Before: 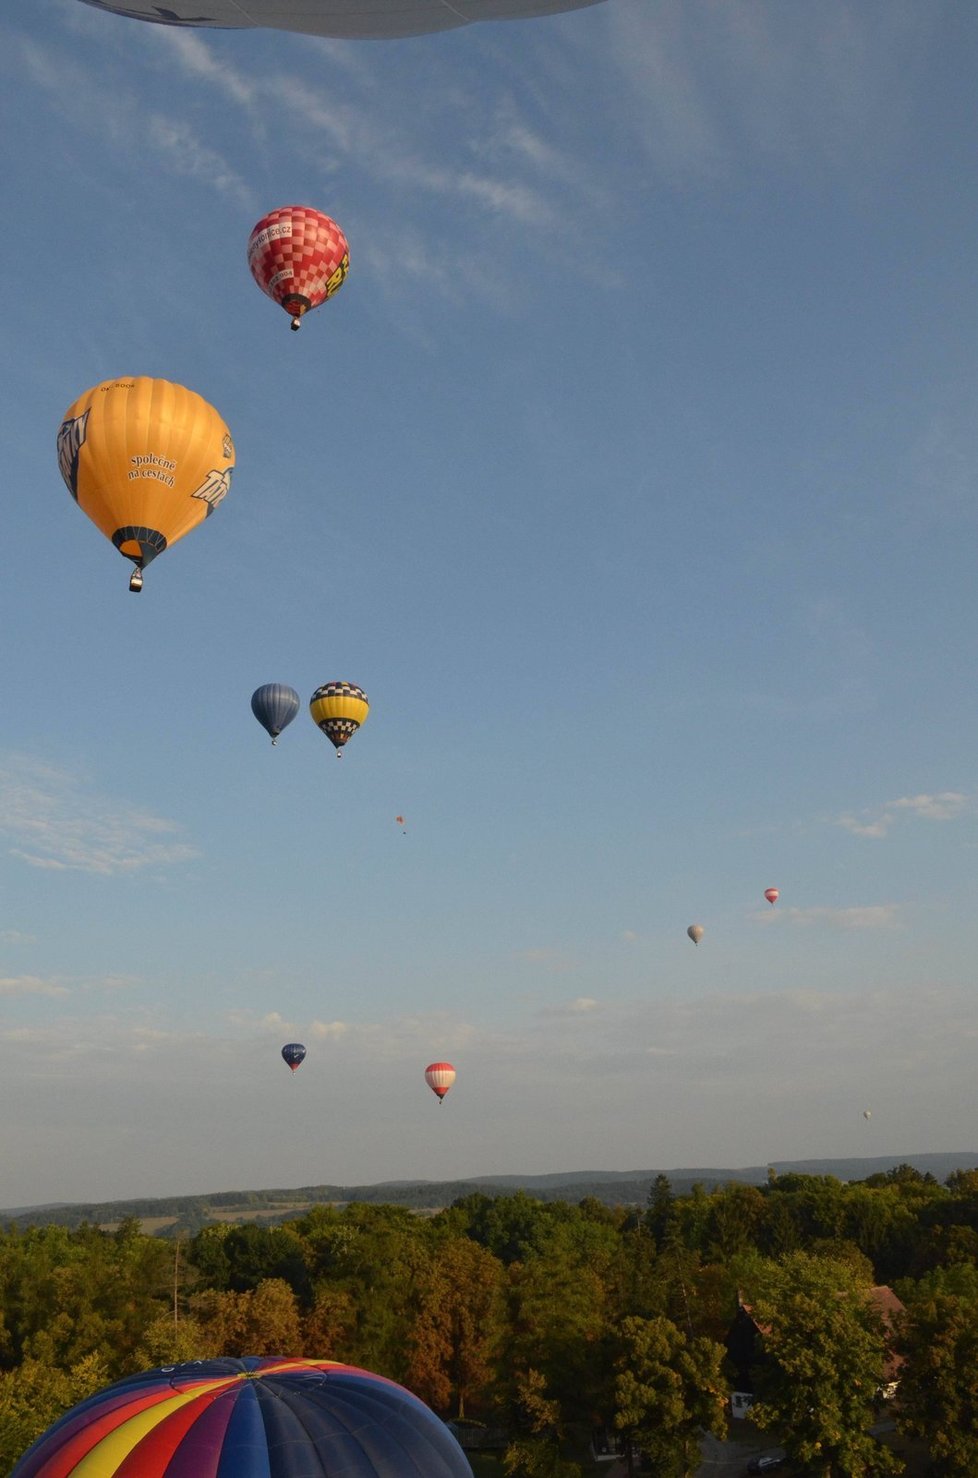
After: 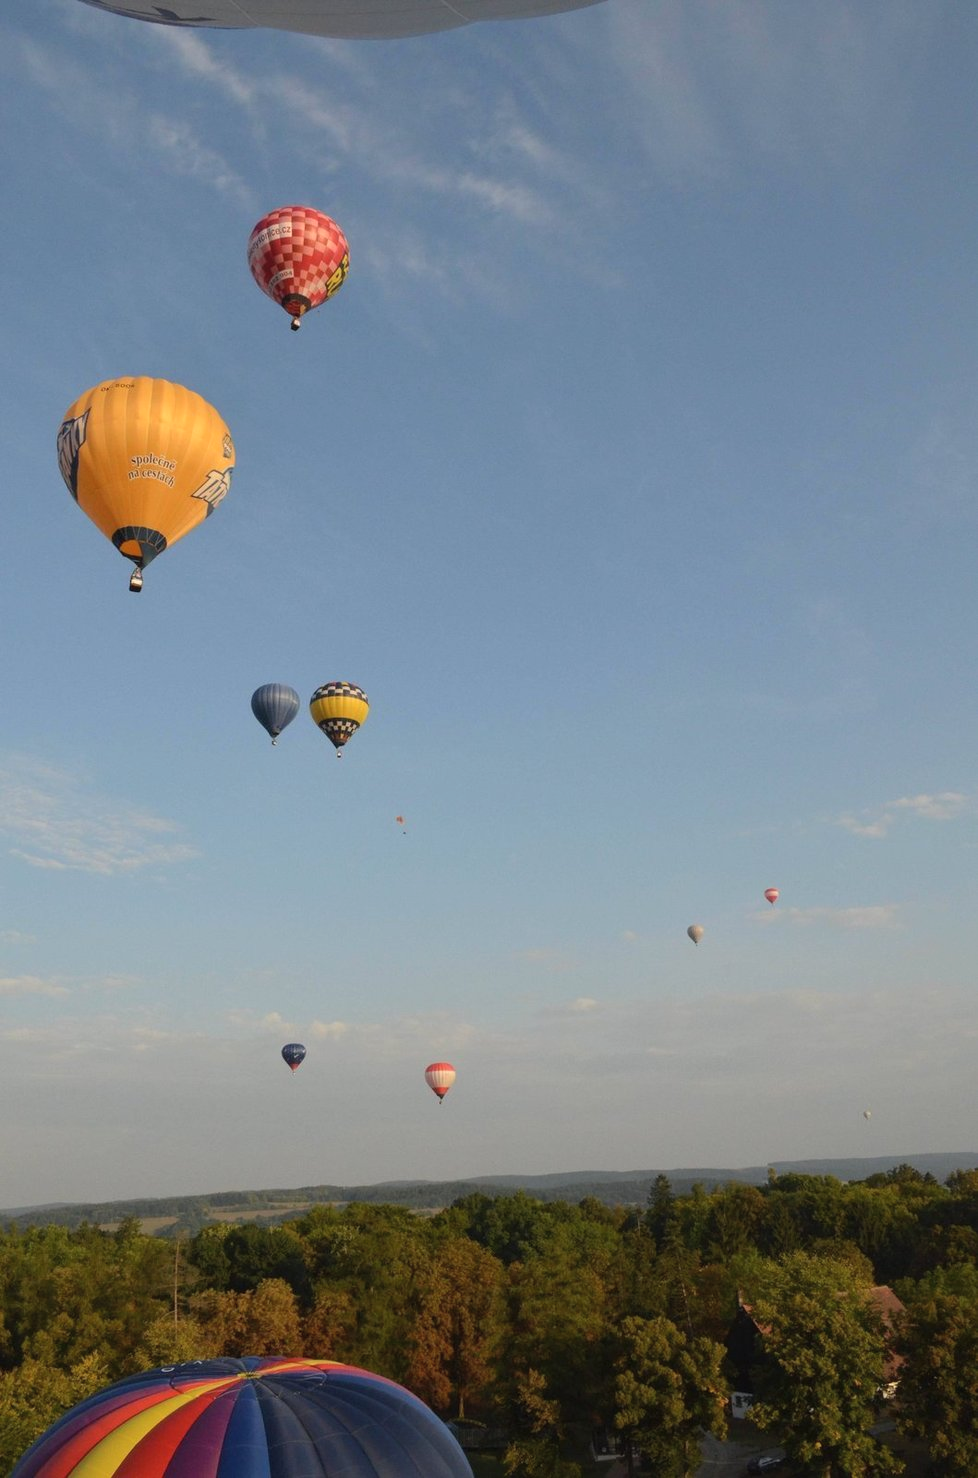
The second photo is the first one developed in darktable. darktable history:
contrast brightness saturation: contrast 0.047, brightness 0.065, saturation 0.007
